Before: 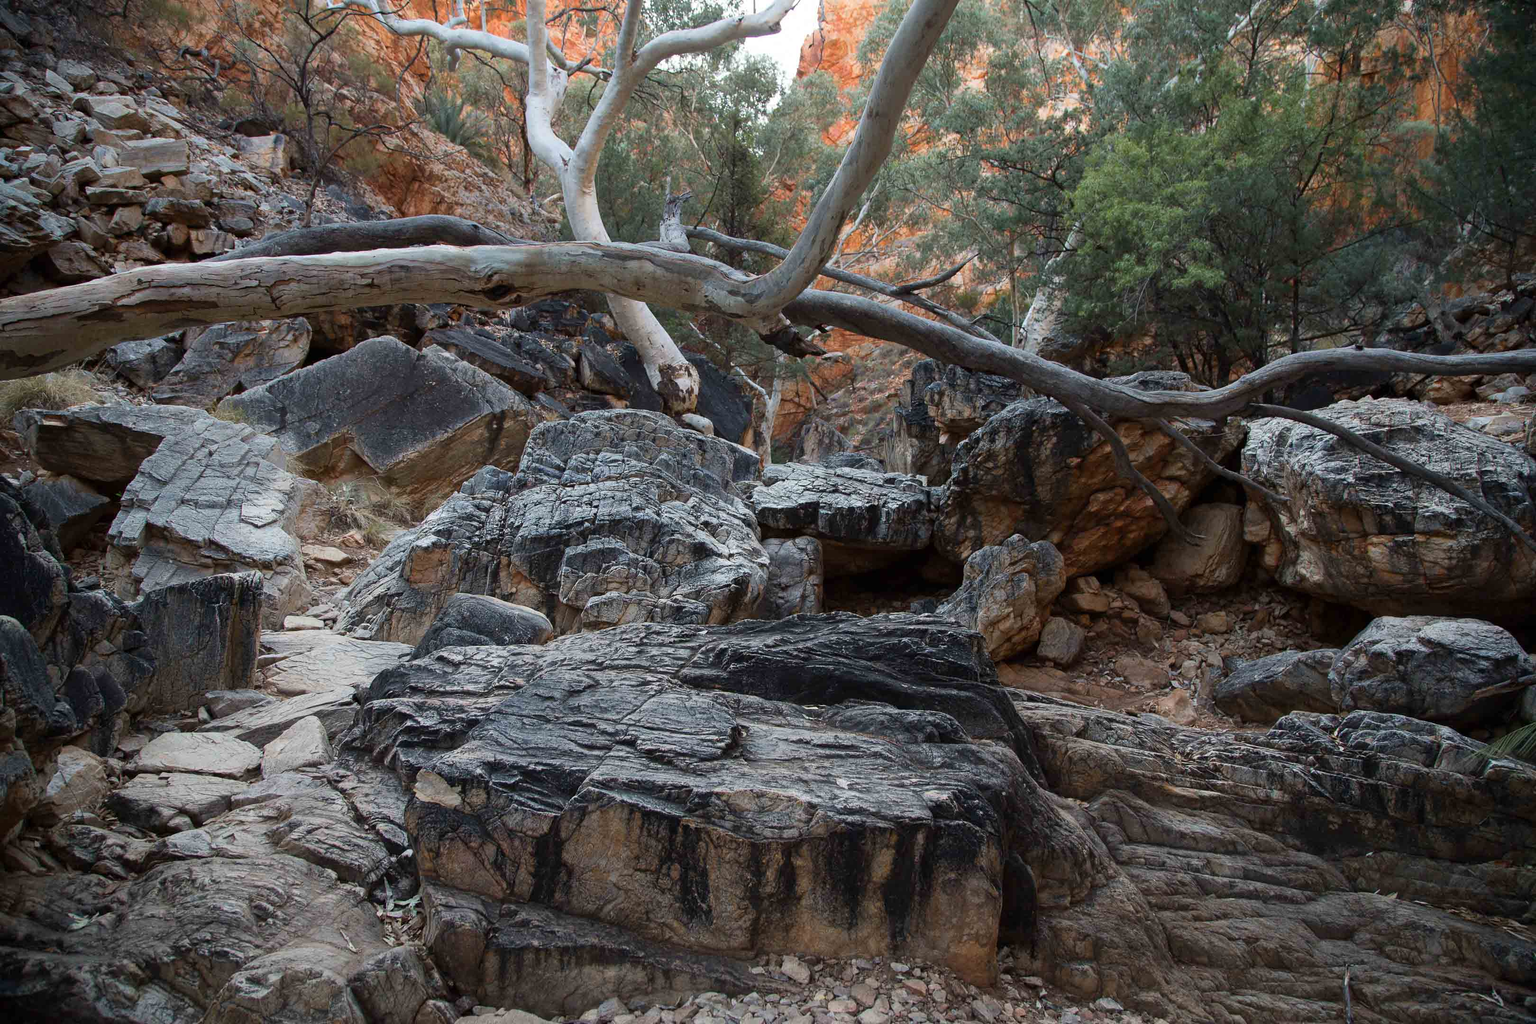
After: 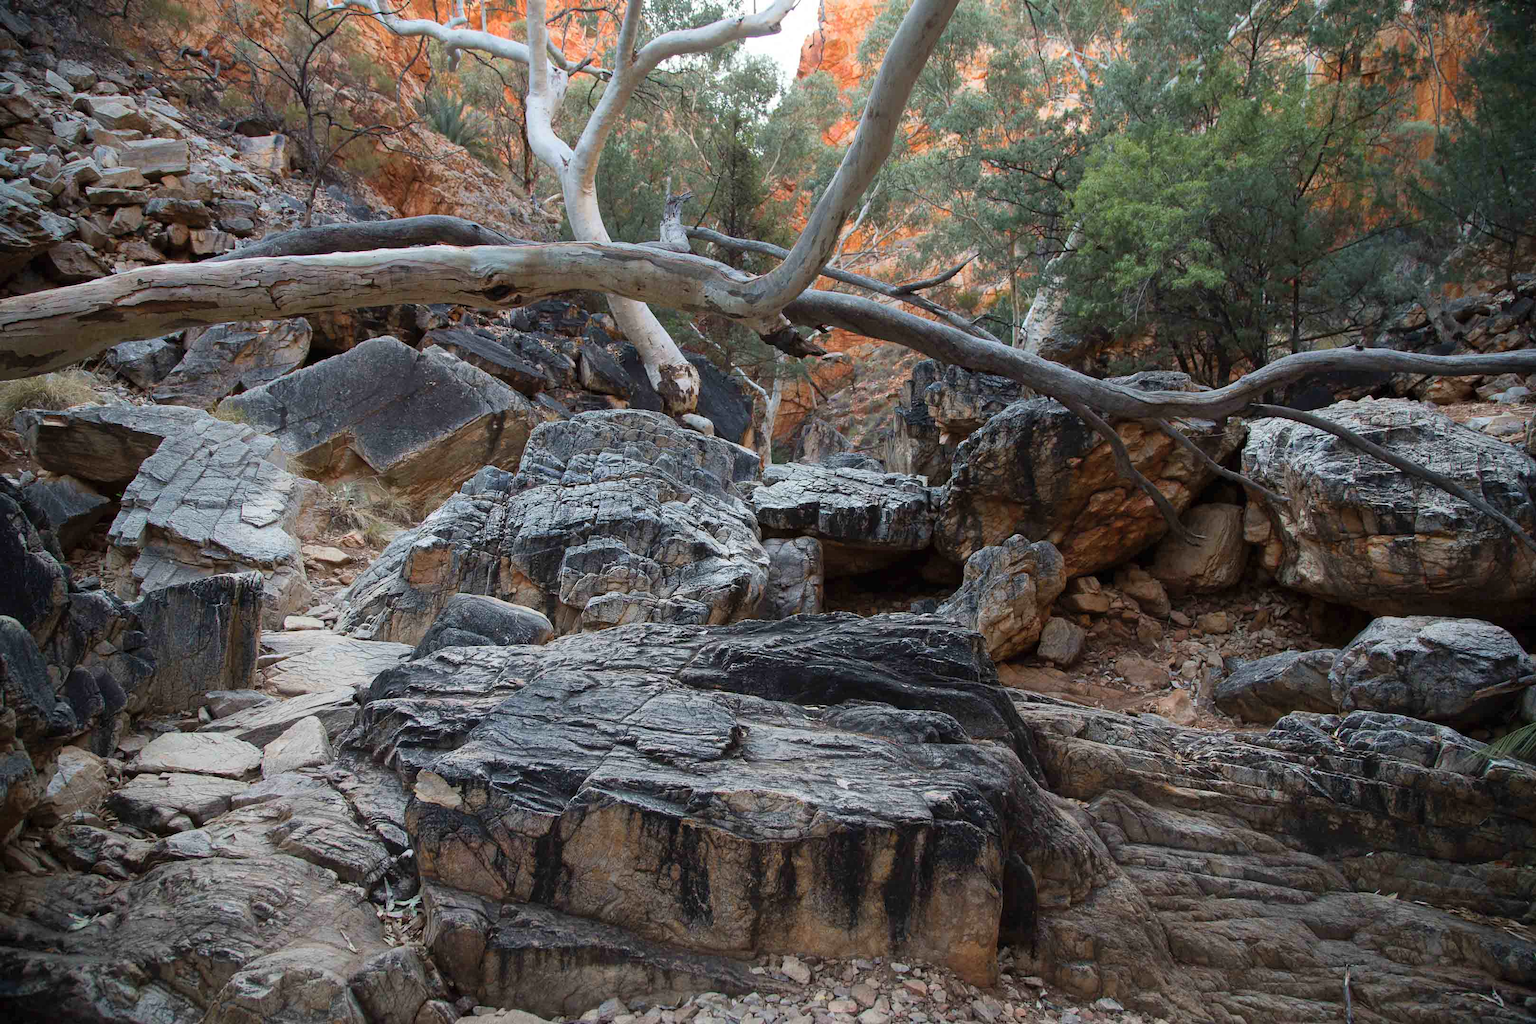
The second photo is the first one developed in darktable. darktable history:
contrast brightness saturation: contrast 0.033, brightness 0.058, saturation 0.128
